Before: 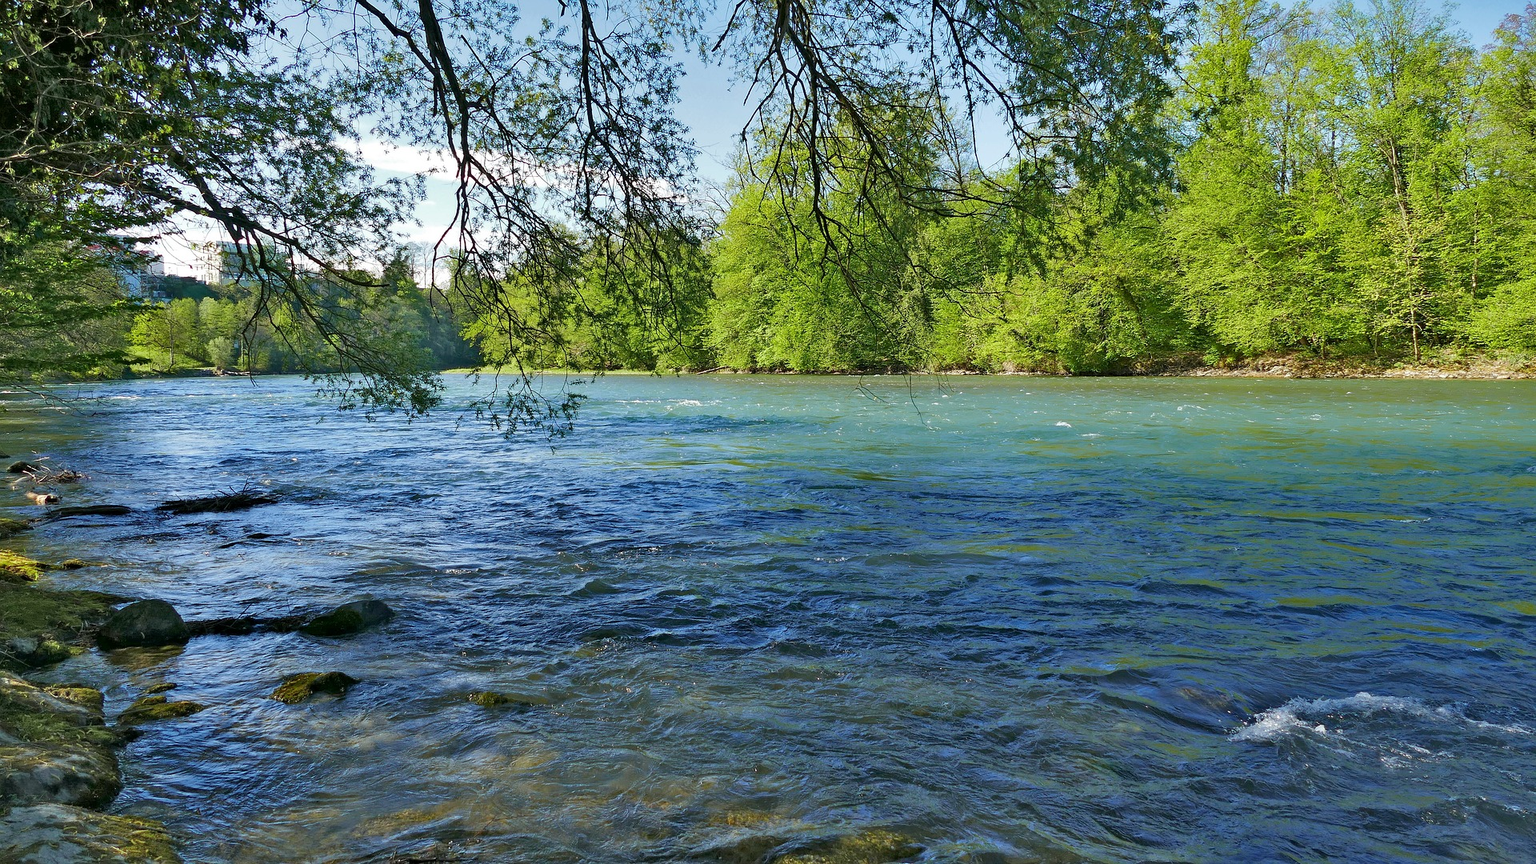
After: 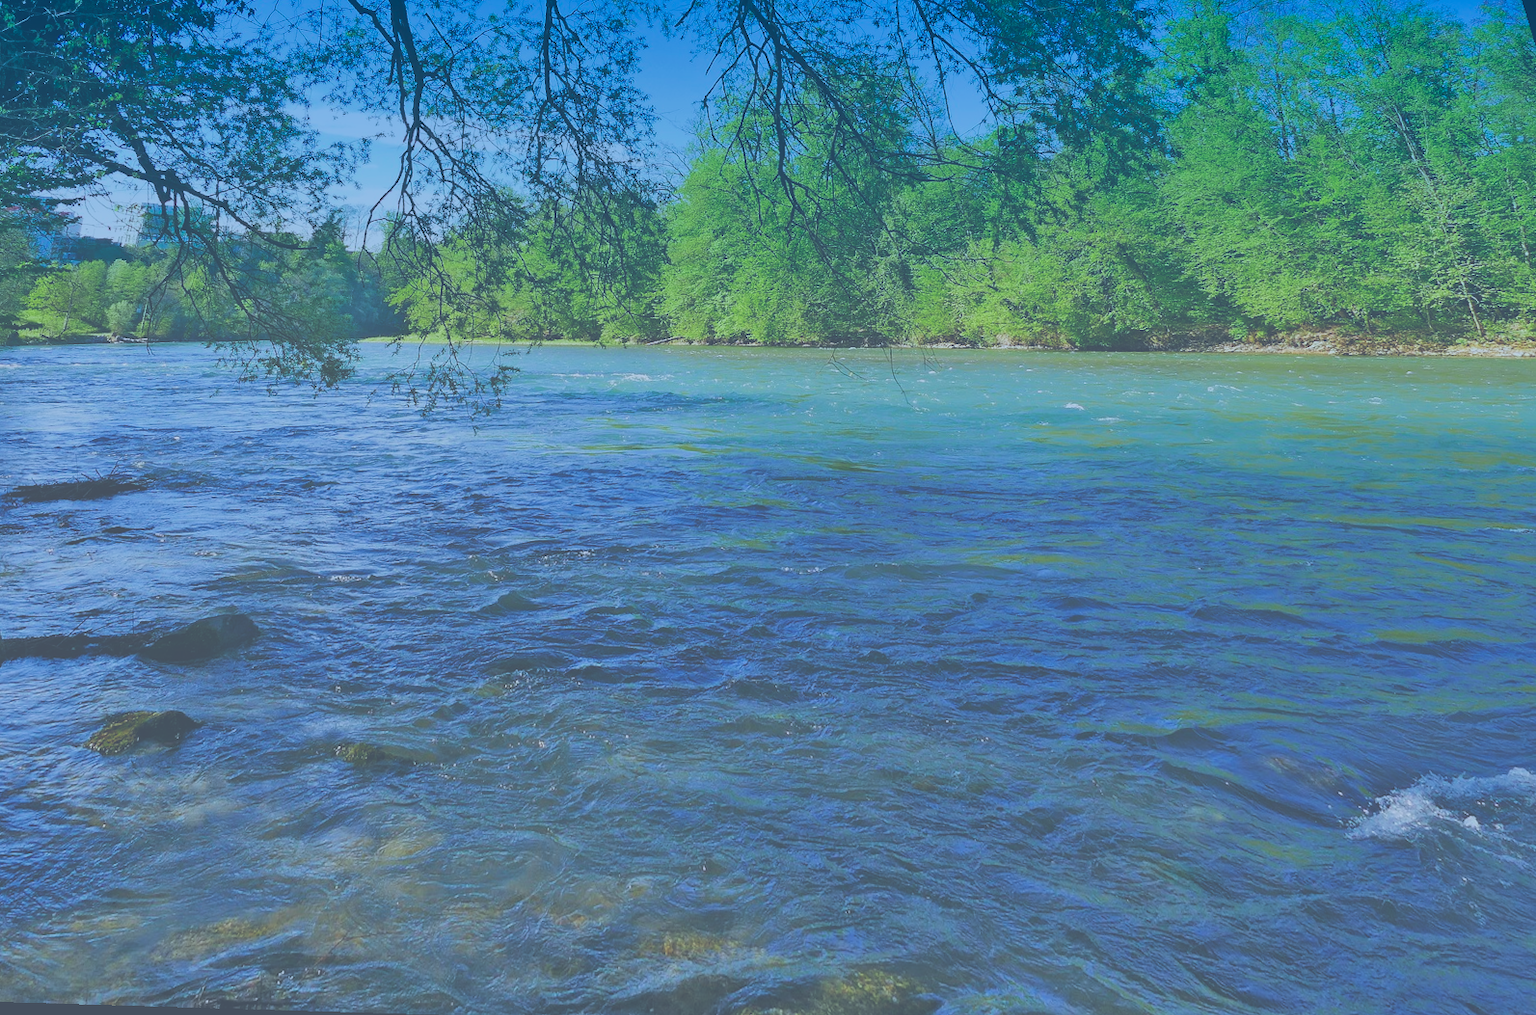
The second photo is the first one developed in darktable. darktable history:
color balance rgb: perceptual saturation grading › global saturation 20%, global vibrance 20%
graduated density: density 2.02 EV, hardness 44%, rotation 0.374°, offset 8.21, hue 208.8°, saturation 97%
color calibration: x 0.38, y 0.39, temperature 4086.04 K
rotate and perspective: rotation 0.72°, lens shift (vertical) -0.352, lens shift (horizontal) -0.051, crop left 0.152, crop right 0.859, crop top 0.019, crop bottom 0.964
filmic rgb: black relative exposure -16 EV, white relative exposure 6.12 EV, hardness 5.22
exposure: black level correction -0.087, compensate highlight preservation false
